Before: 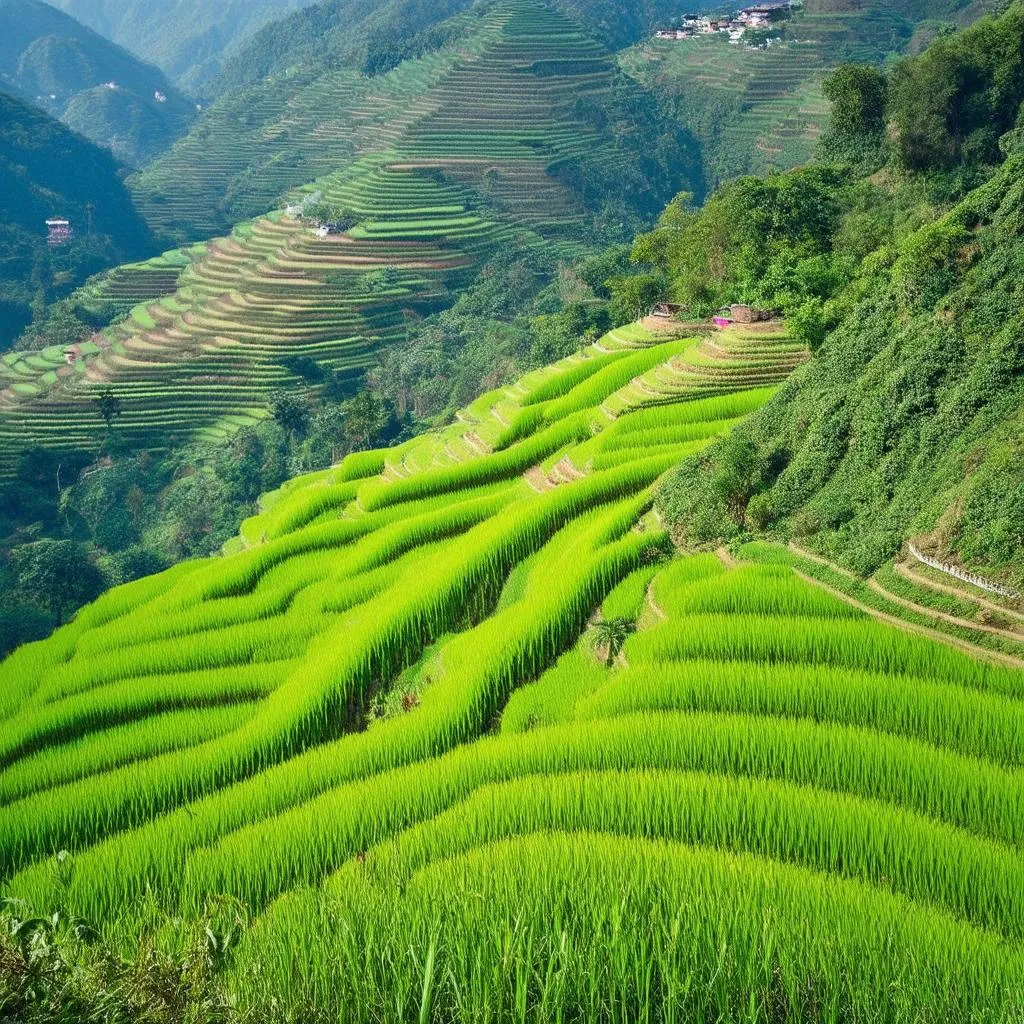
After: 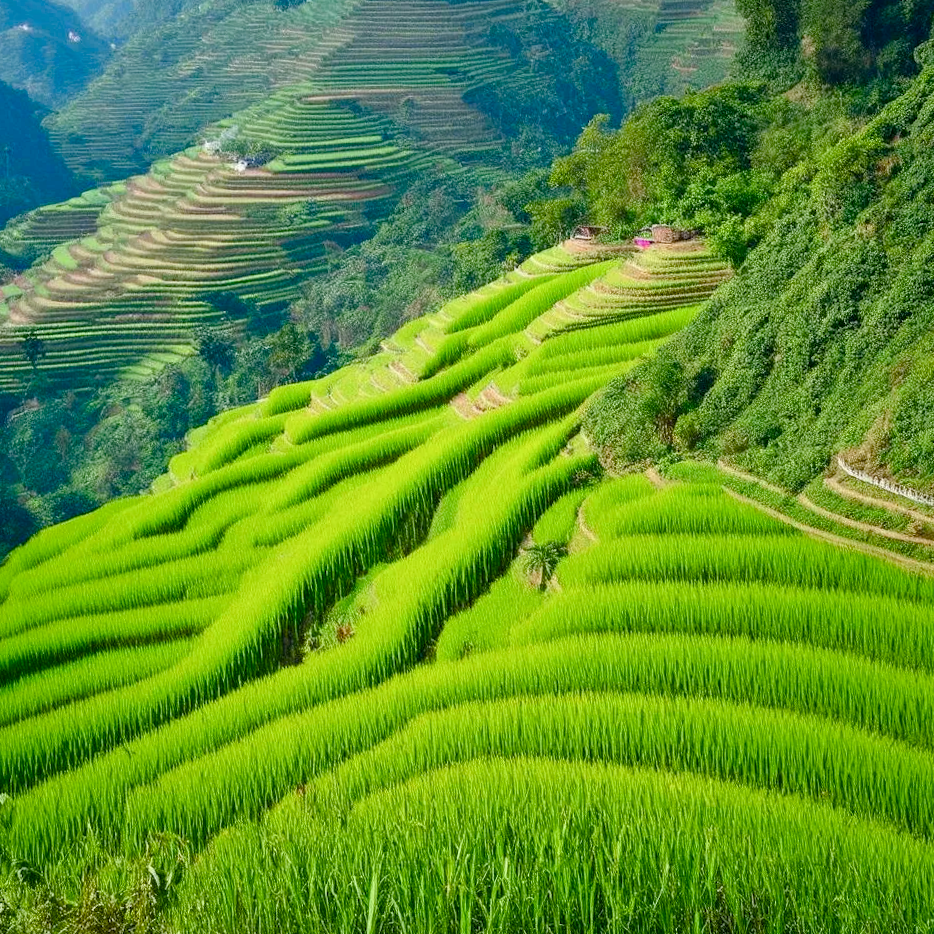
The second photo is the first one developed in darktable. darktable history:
crop and rotate: angle 1.96°, left 5.673%, top 5.673%
color balance rgb: perceptual saturation grading › global saturation 20%, perceptual saturation grading › highlights -25%, perceptual saturation grading › shadows 50%
